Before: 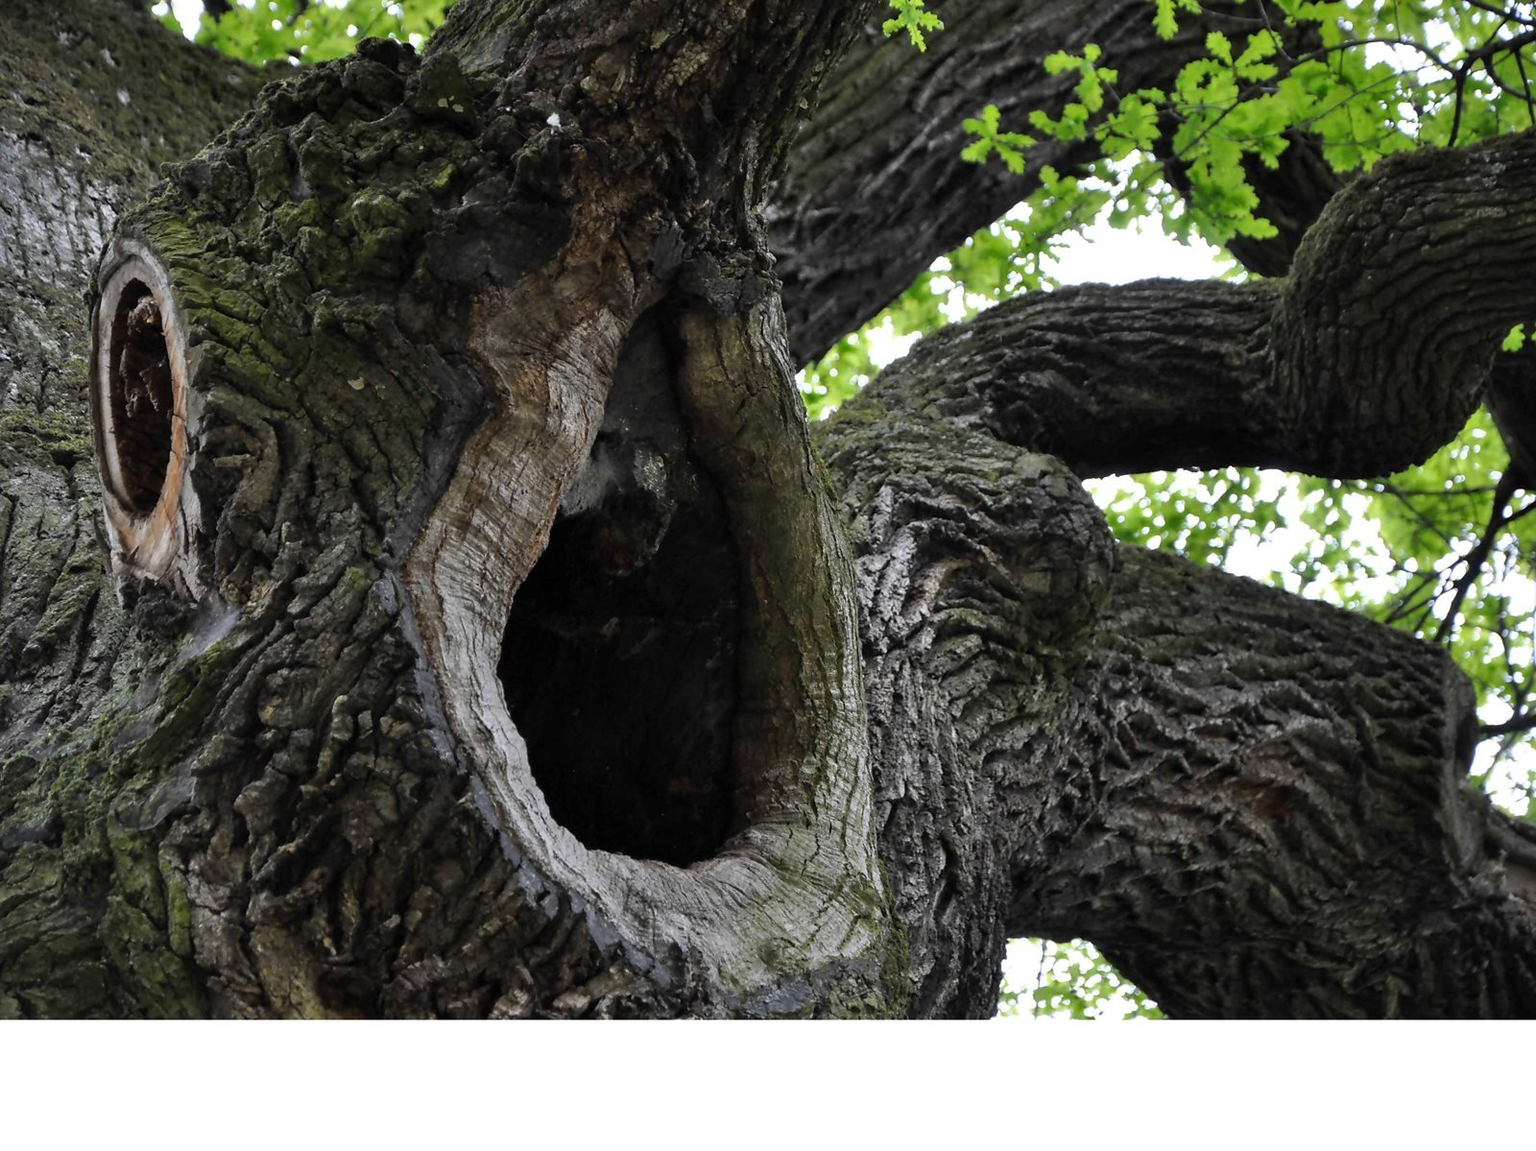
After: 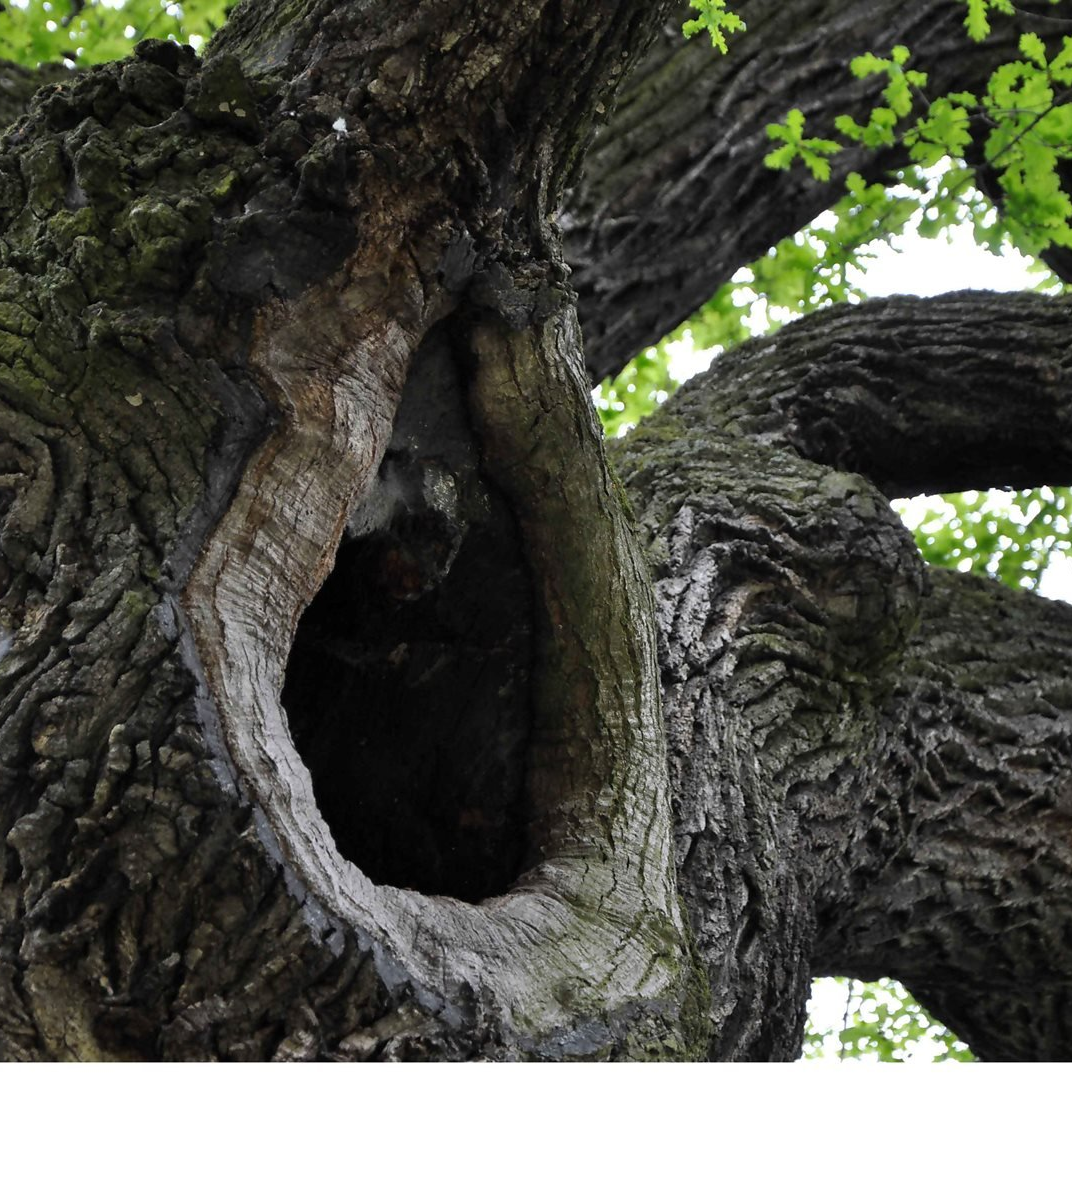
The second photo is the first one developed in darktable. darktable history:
crop and rotate: left 14.885%, right 18.073%
